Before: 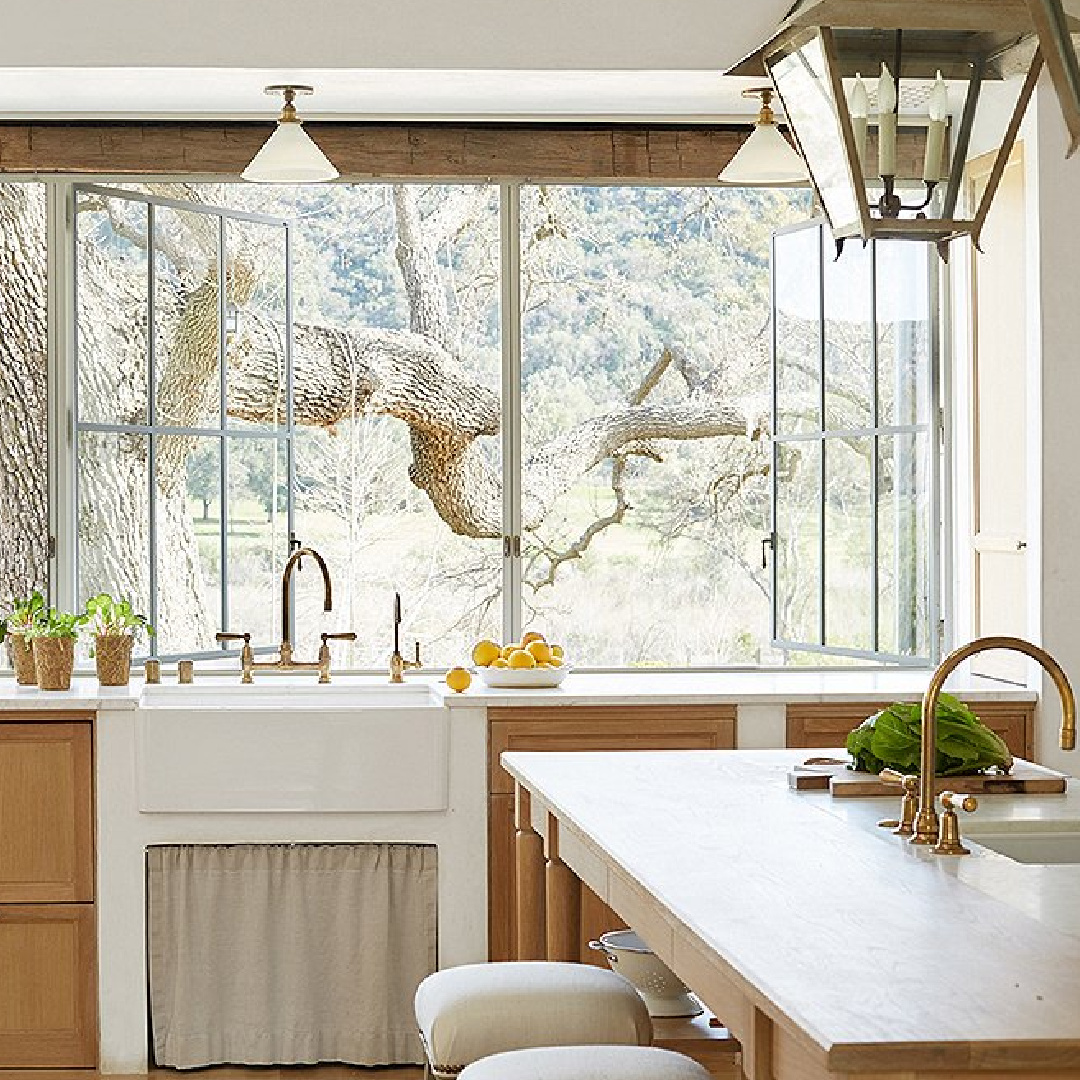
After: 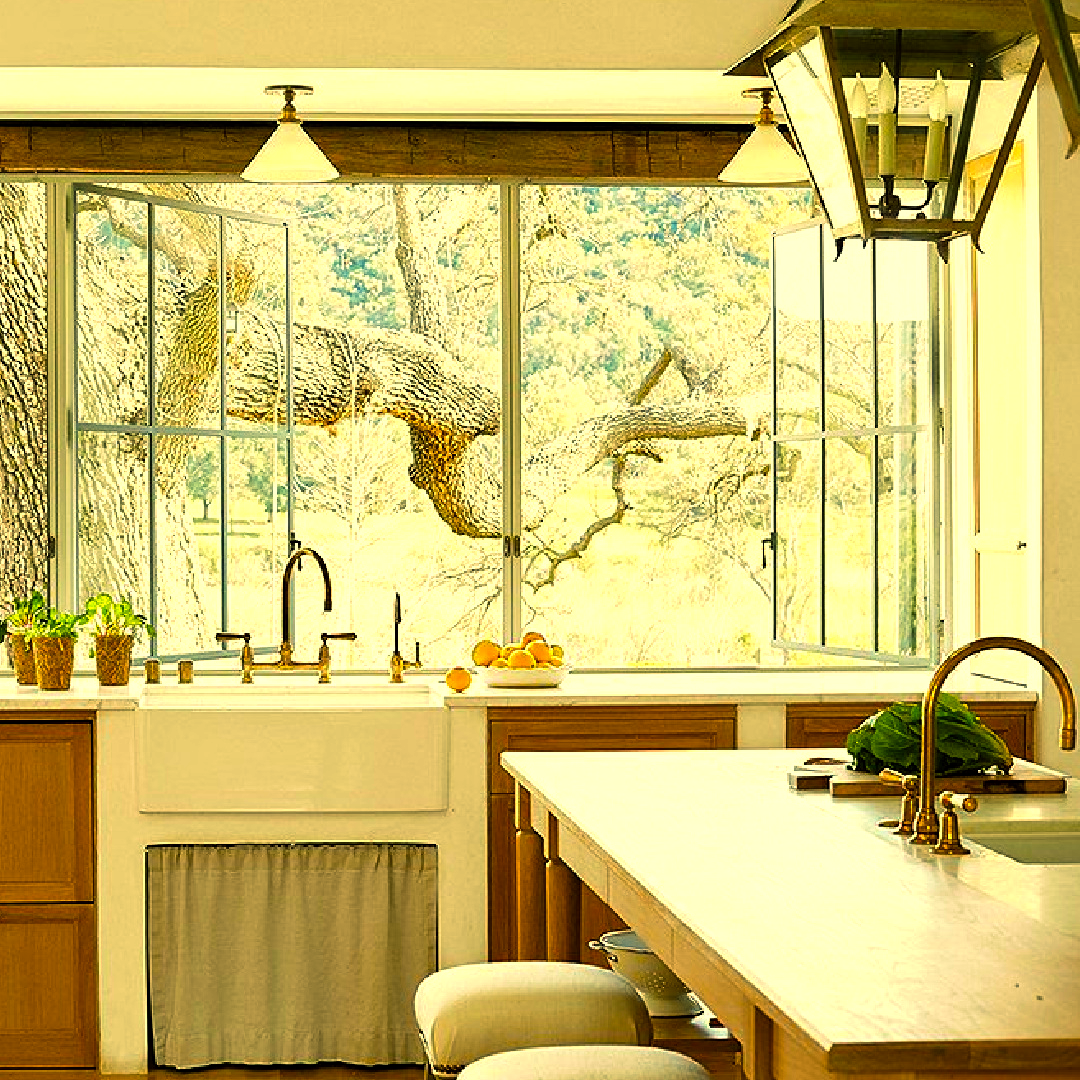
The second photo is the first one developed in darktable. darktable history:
color balance: mode lift, gamma, gain (sRGB), lift [1.014, 0.966, 0.918, 0.87], gamma [0.86, 0.734, 0.918, 0.976], gain [1.063, 1.13, 1.063, 0.86]
color balance rgb: perceptual saturation grading › global saturation 25%, global vibrance 20%
velvia: on, module defaults
